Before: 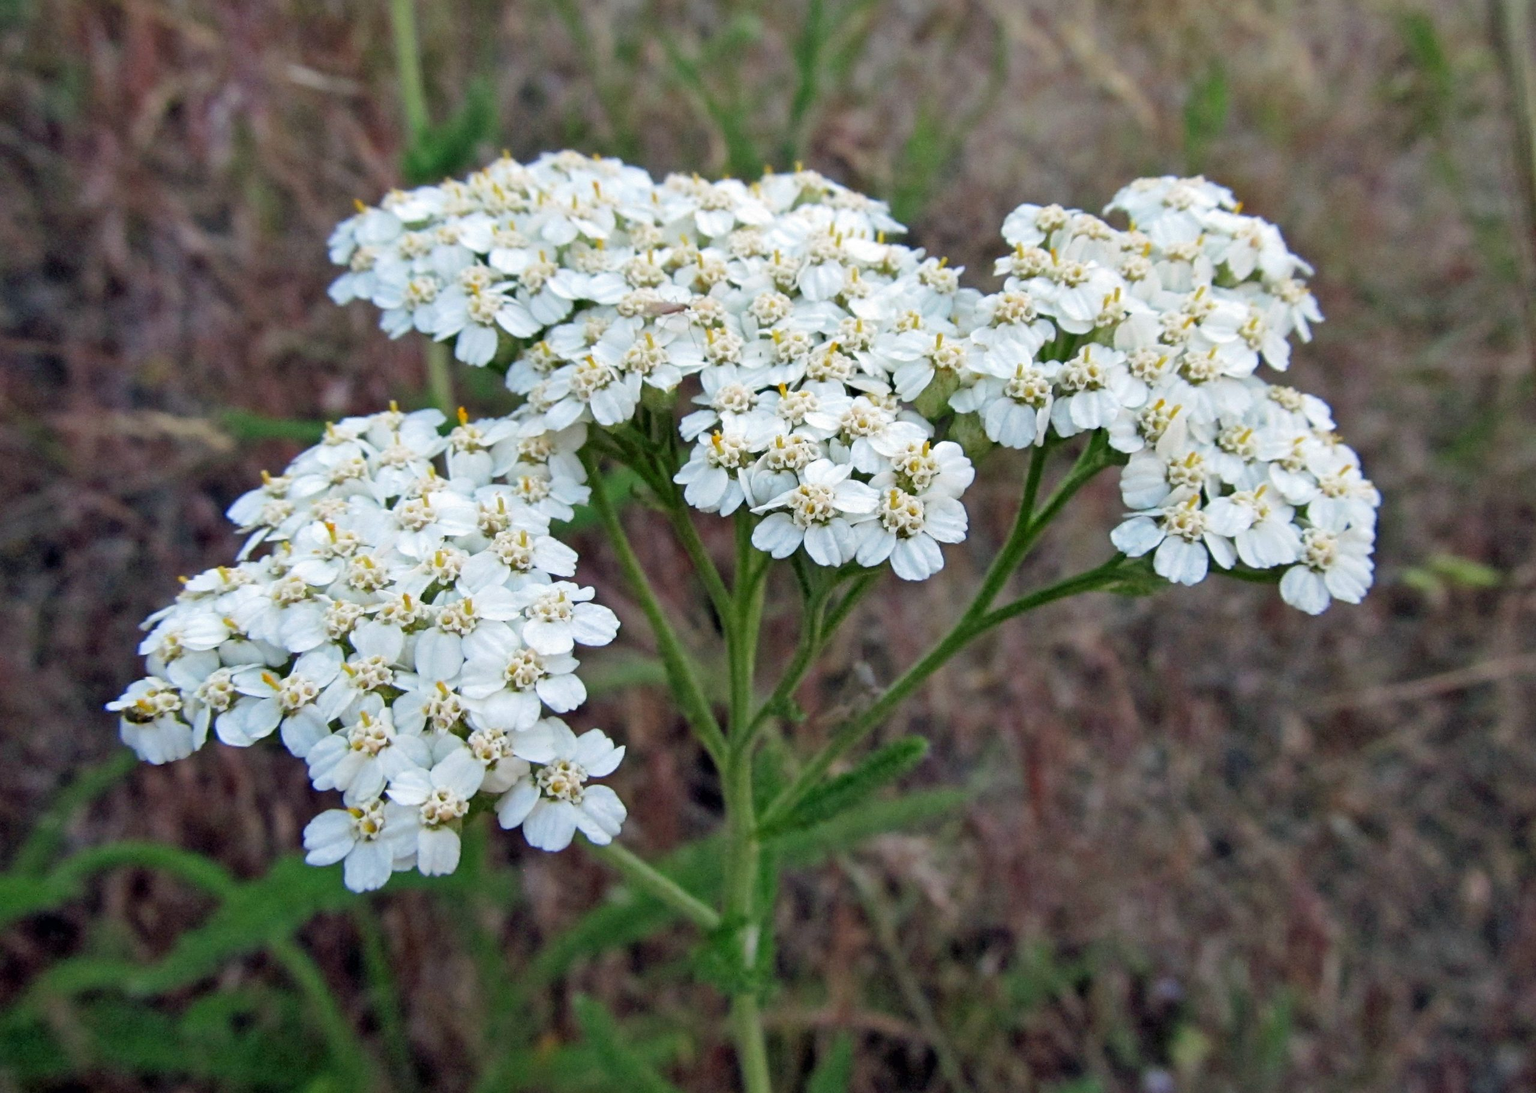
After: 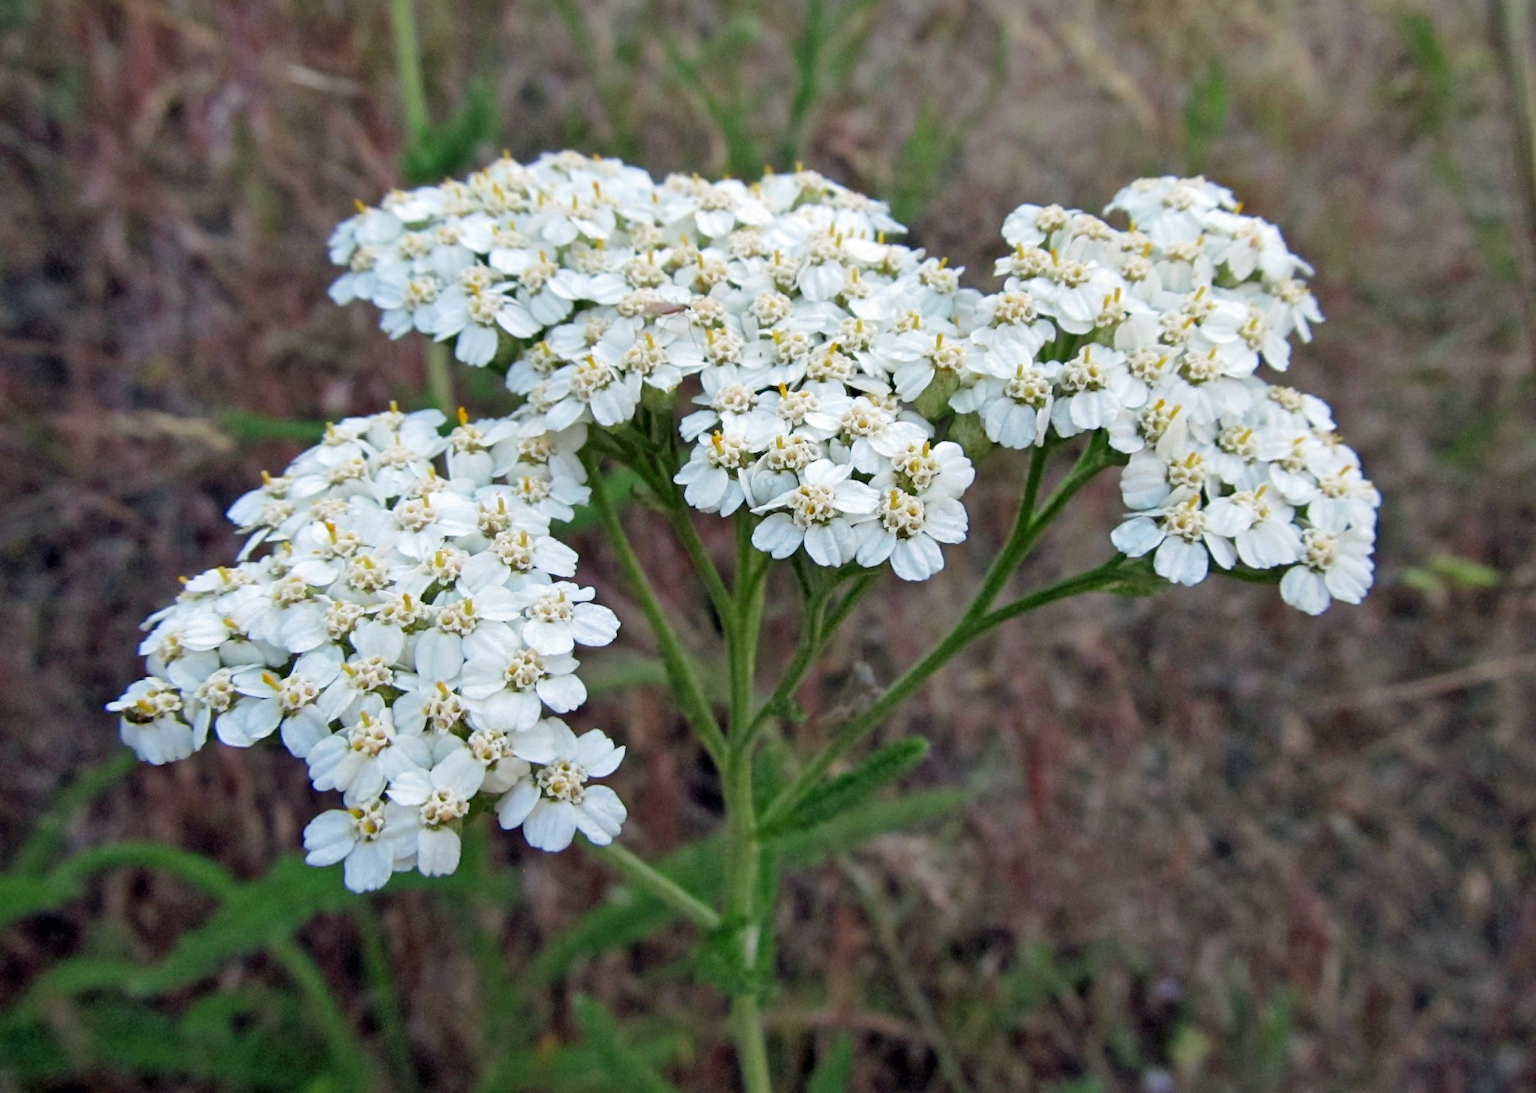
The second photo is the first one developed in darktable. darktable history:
color calibration: illuminant same as pipeline (D50), adaptation XYZ, x 0.346, y 0.357, temperature 5022.21 K
